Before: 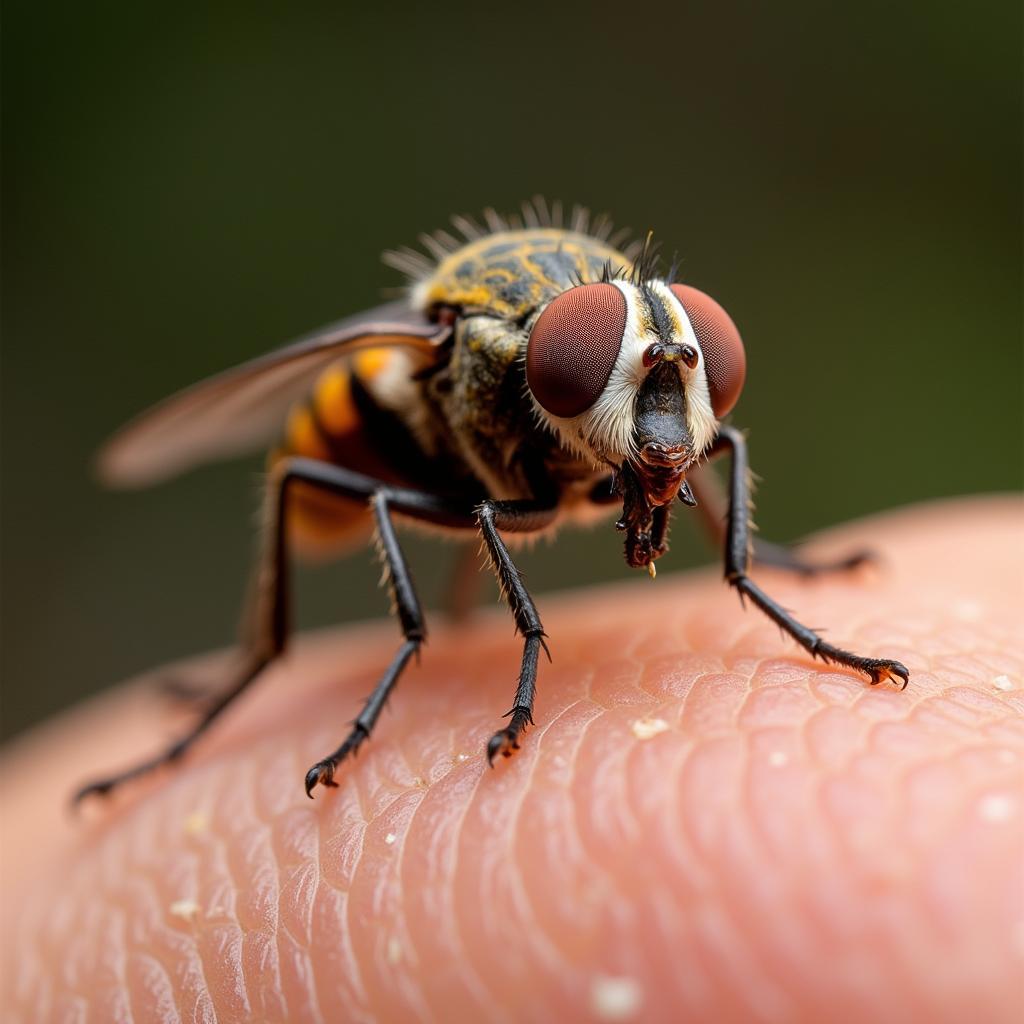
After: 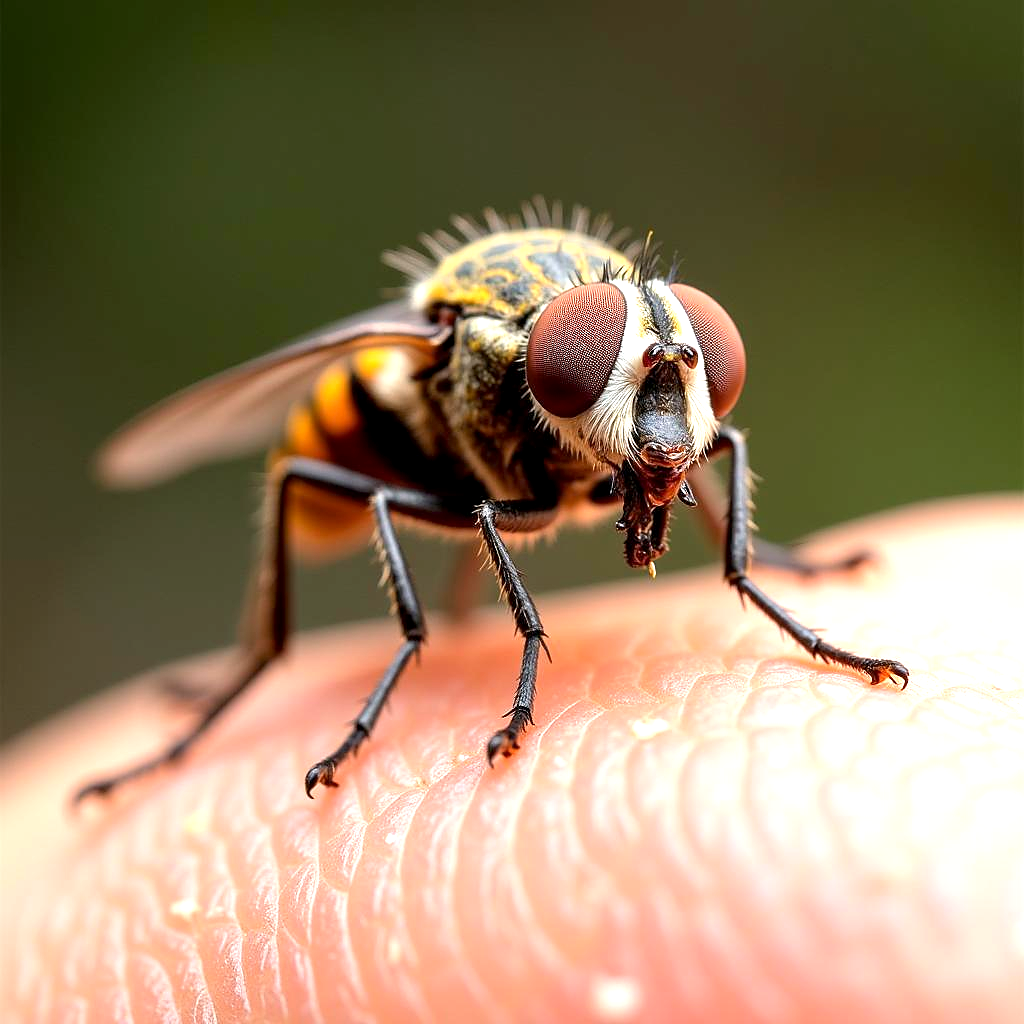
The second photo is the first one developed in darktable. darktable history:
exposure: black level correction 0.001, exposure 1 EV, compensate highlight preservation false
sharpen: radius 0.969, amount 0.604
